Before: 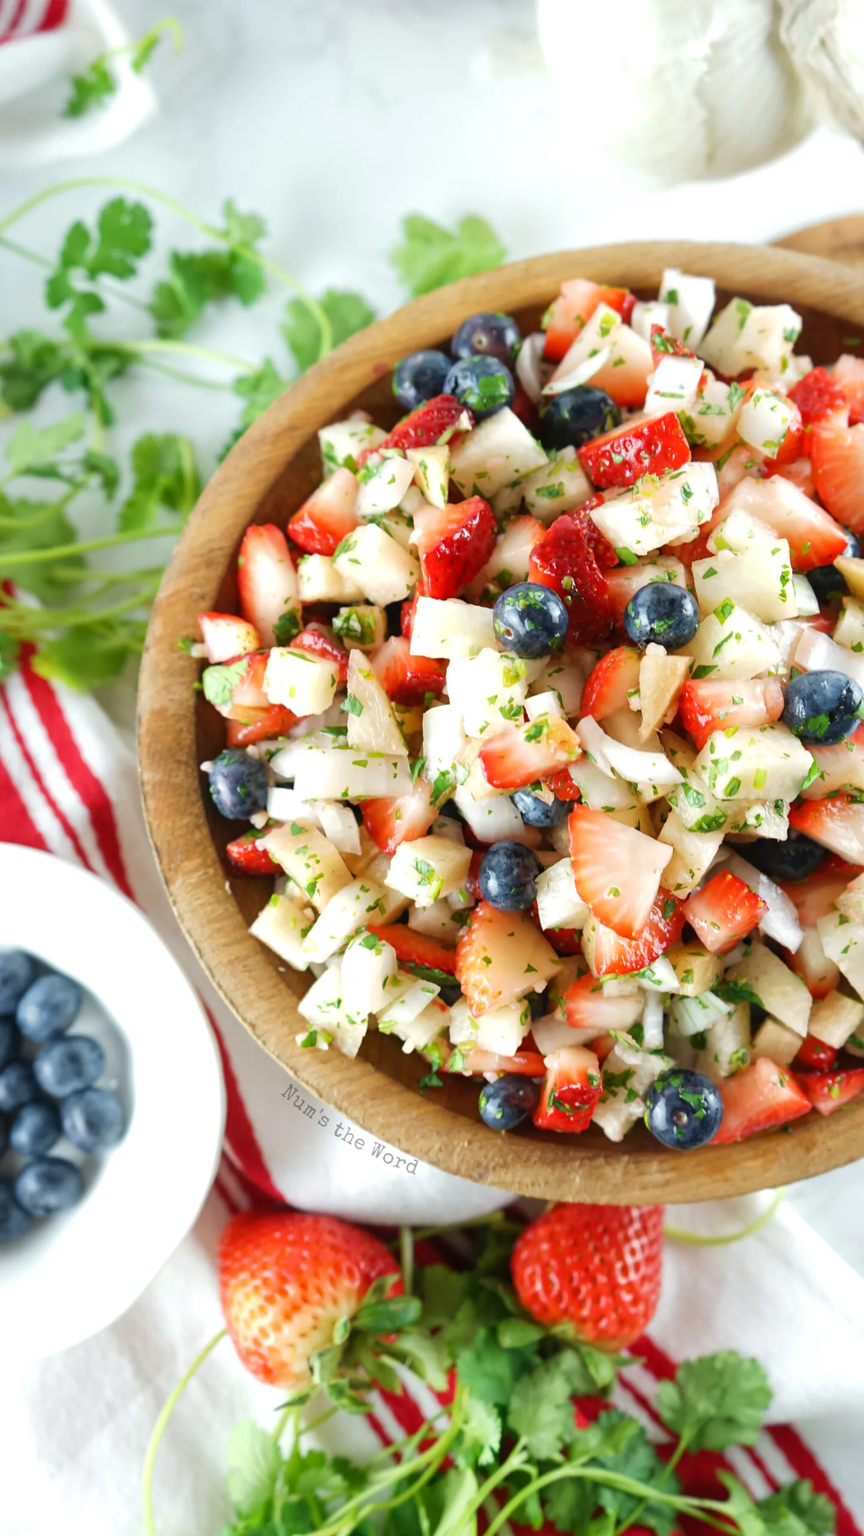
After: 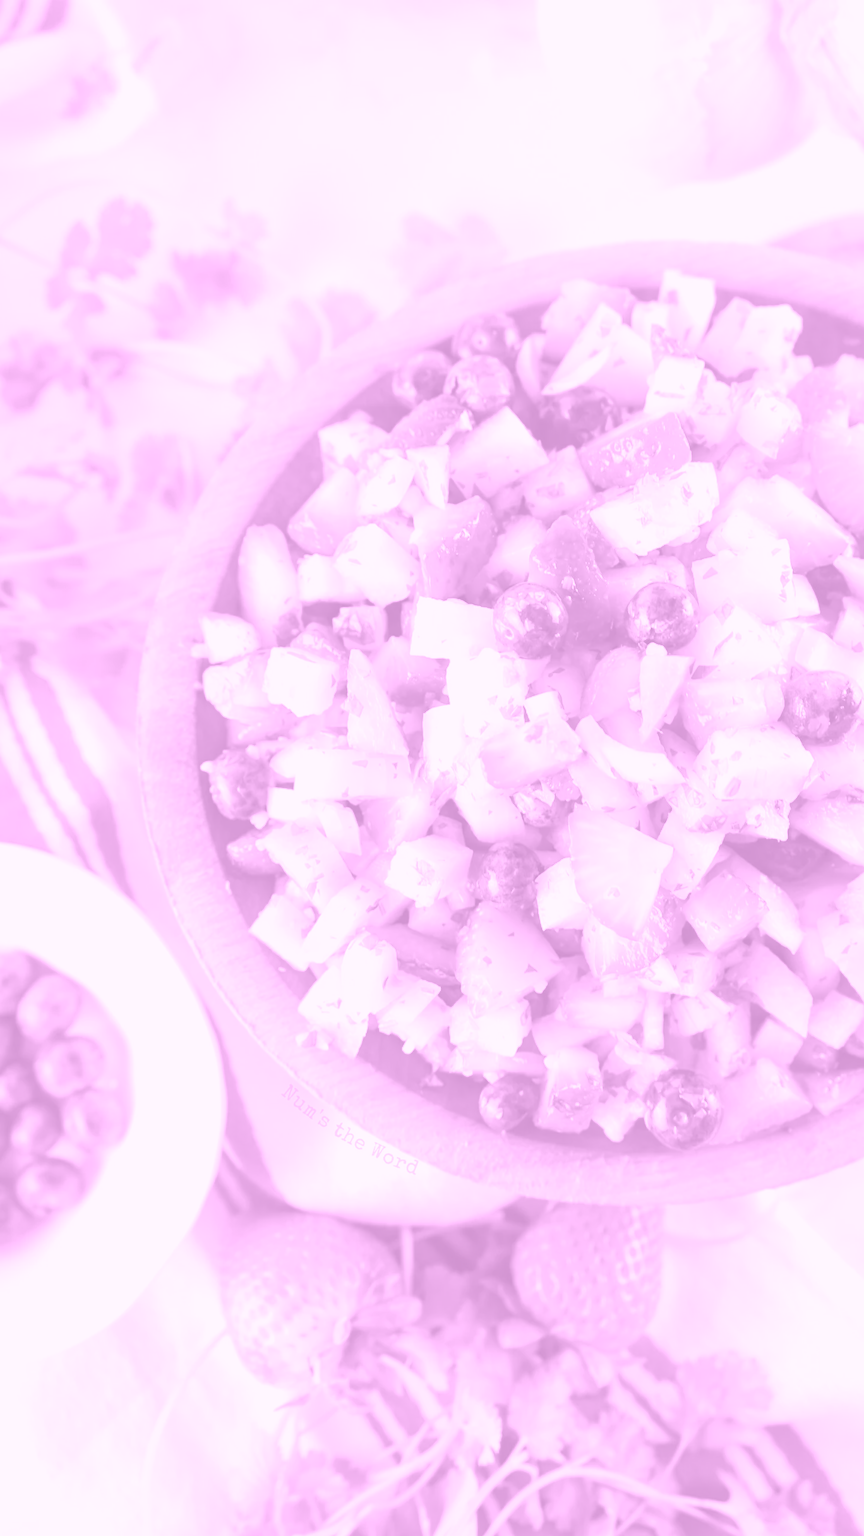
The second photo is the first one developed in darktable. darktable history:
exposure: black level correction 0, exposure 0.7 EV, compensate exposure bias true, compensate highlight preservation false
colorize: hue 331.2°, saturation 69%, source mix 30.28%, lightness 69.02%, version 1
